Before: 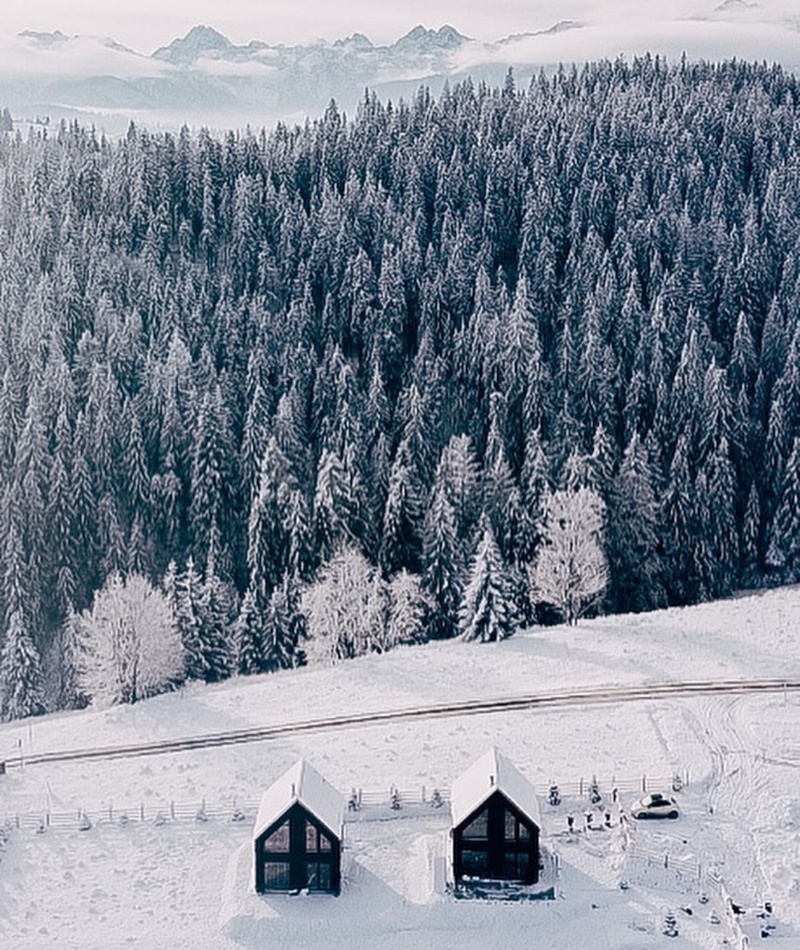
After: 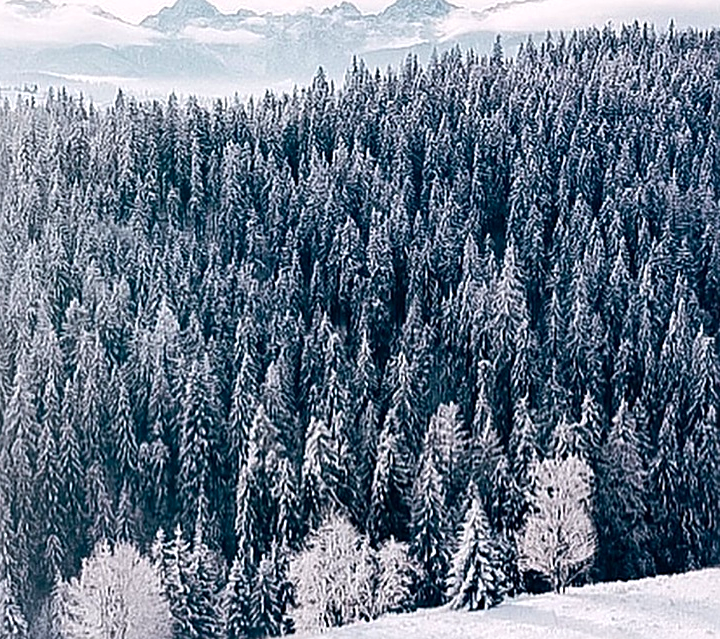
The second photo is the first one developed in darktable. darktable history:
sharpen: on, module defaults
tone equalizer: -8 EV -0.417 EV, -7 EV -0.389 EV, -6 EV -0.333 EV, -5 EV -0.222 EV, -3 EV 0.222 EV, -2 EV 0.333 EV, -1 EV 0.389 EV, +0 EV 0.417 EV, edges refinement/feathering 500, mask exposure compensation -1.57 EV, preserve details no
color zones: curves: ch0 [(0, 0.613) (0.01, 0.613) (0.245, 0.448) (0.498, 0.529) (0.642, 0.665) (0.879, 0.777) (0.99, 0.613)]; ch1 [(0, 0) (0.143, 0) (0.286, 0) (0.429, 0) (0.571, 0) (0.714, 0) (0.857, 0)], mix -121.96%
crop: left 1.509%, top 3.452%, right 7.696%, bottom 28.452%
